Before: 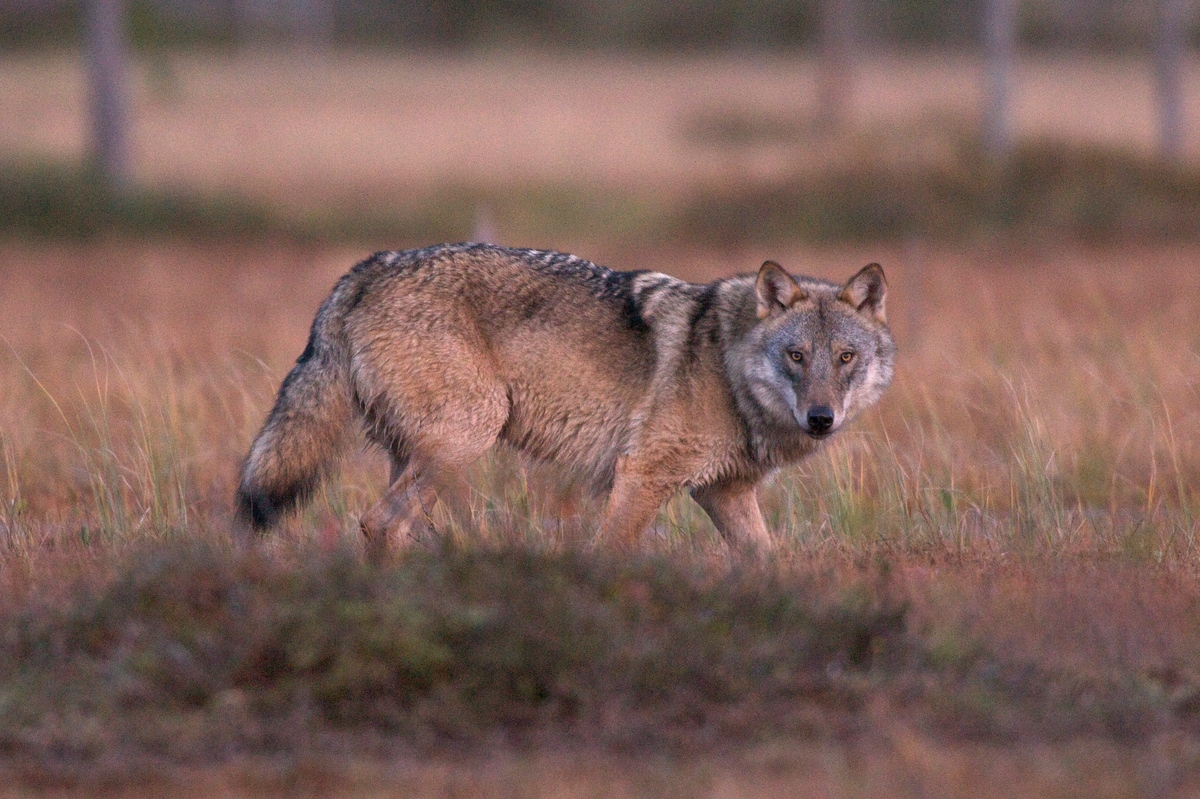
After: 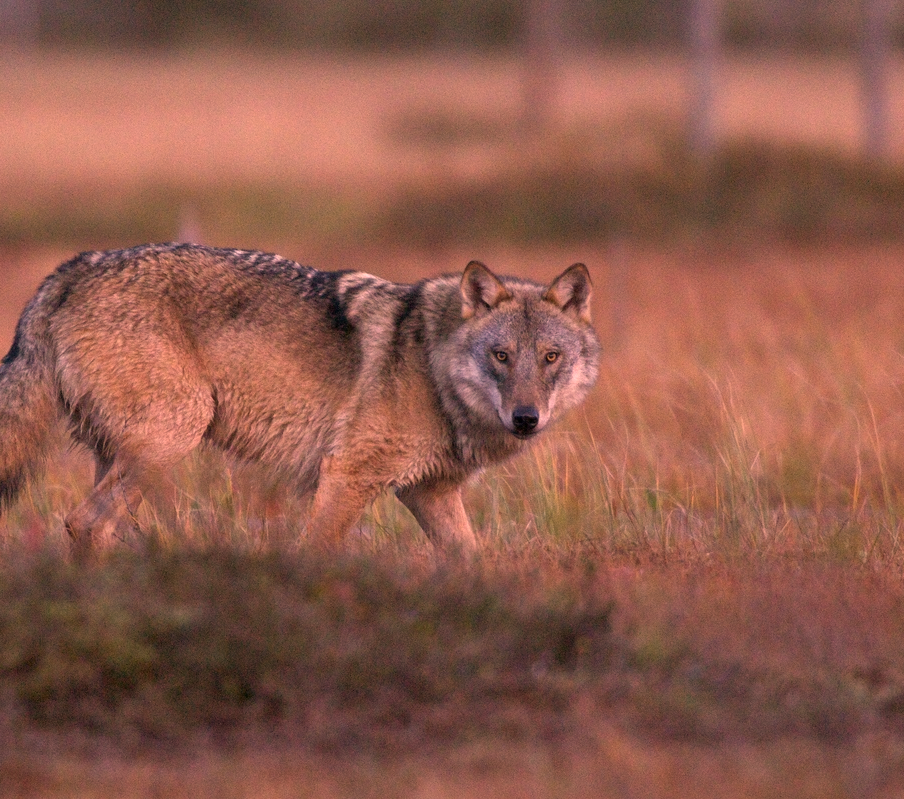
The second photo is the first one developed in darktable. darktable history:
crop and rotate: left 24.6%
color correction: highlights a* 21.16, highlights b* 19.61
white balance: red 1, blue 1
